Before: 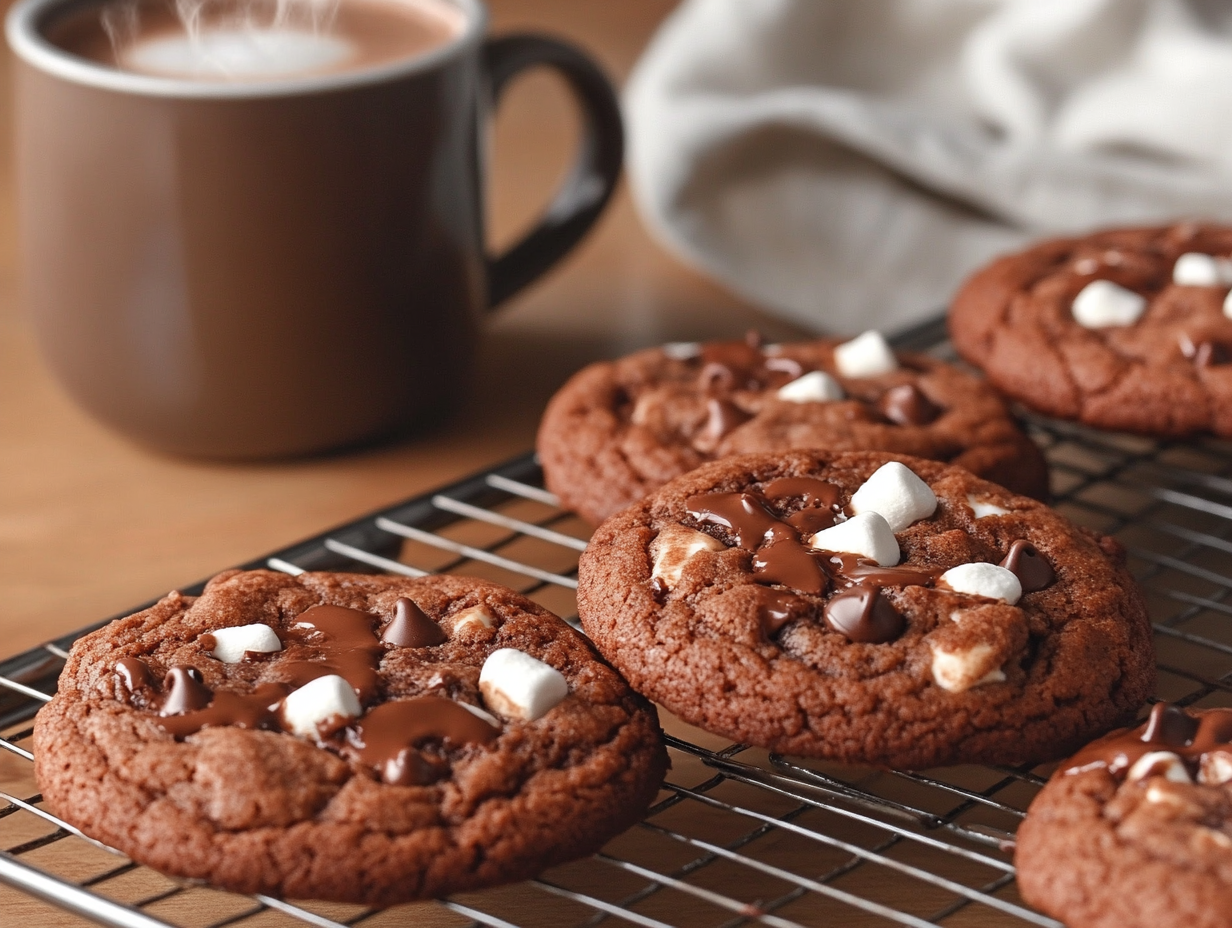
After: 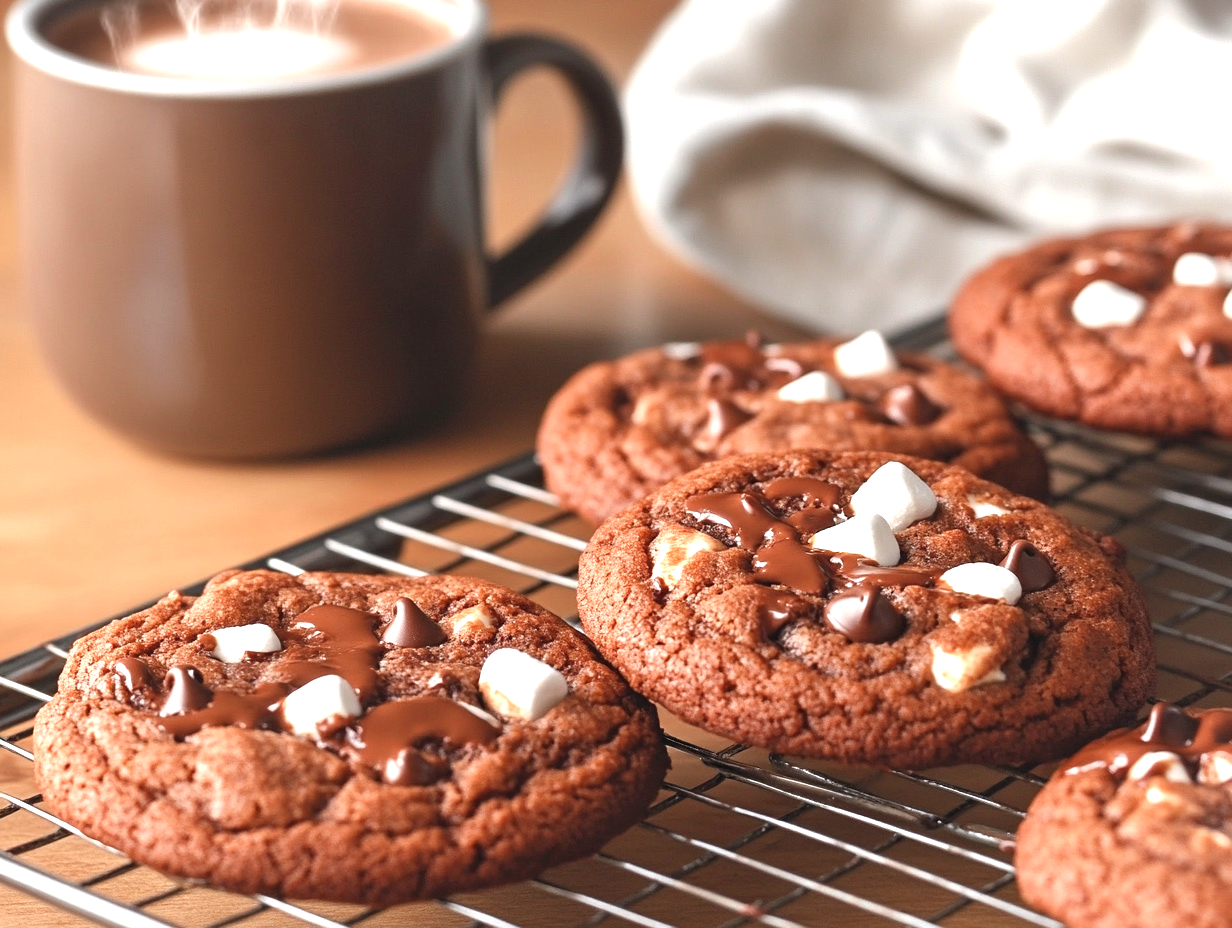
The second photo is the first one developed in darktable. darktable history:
exposure: exposure 0.944 EV, compensate highlight preservation false
